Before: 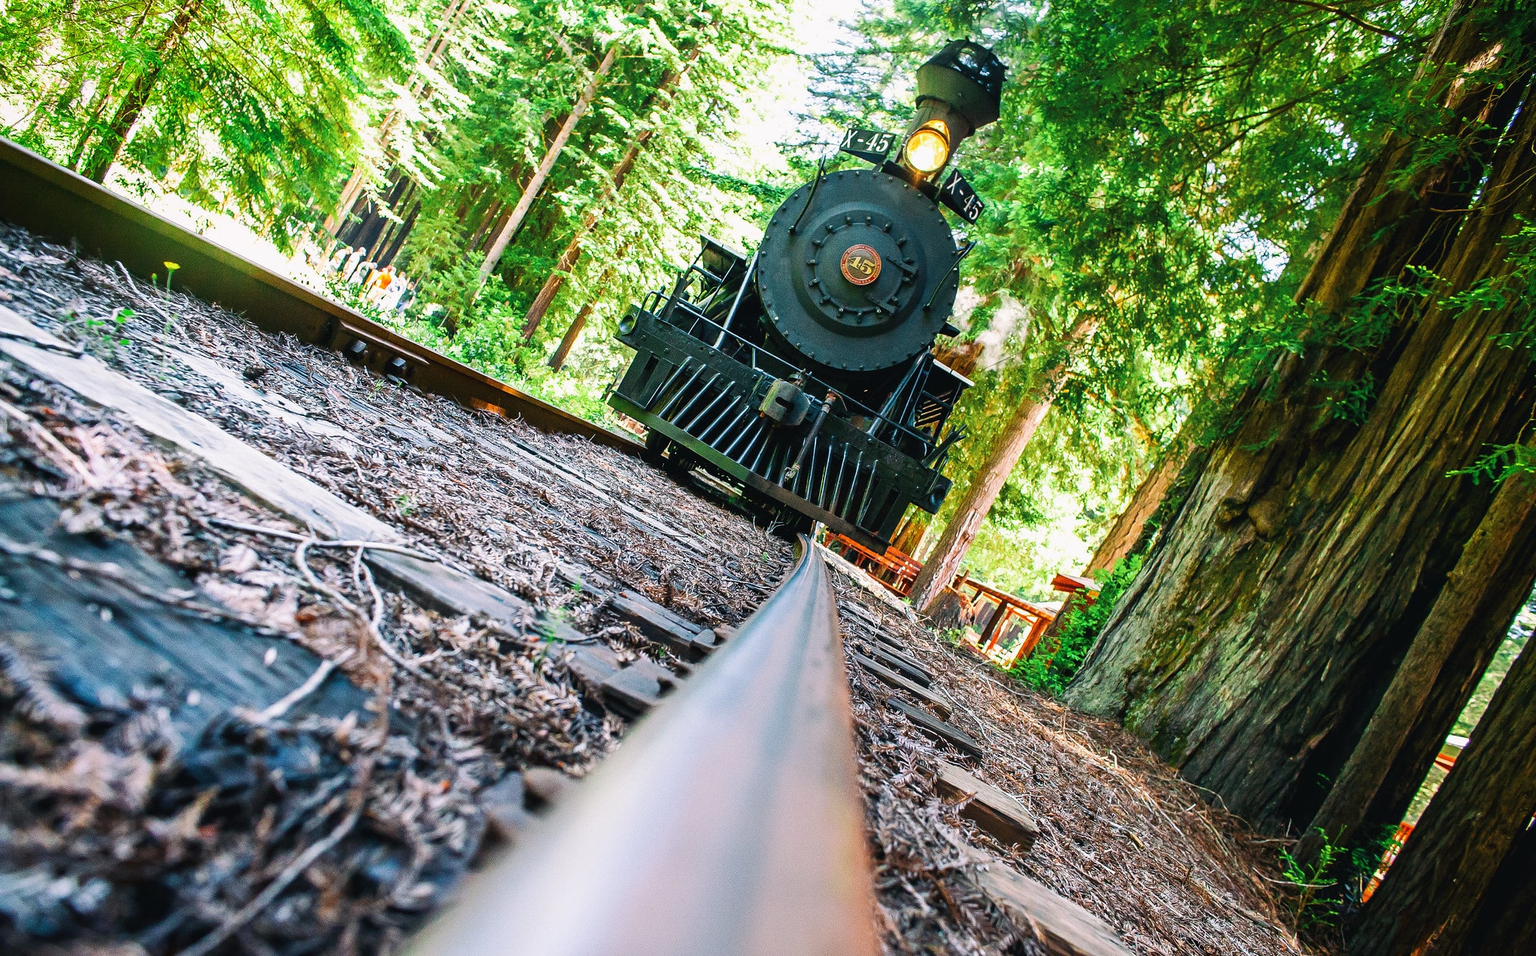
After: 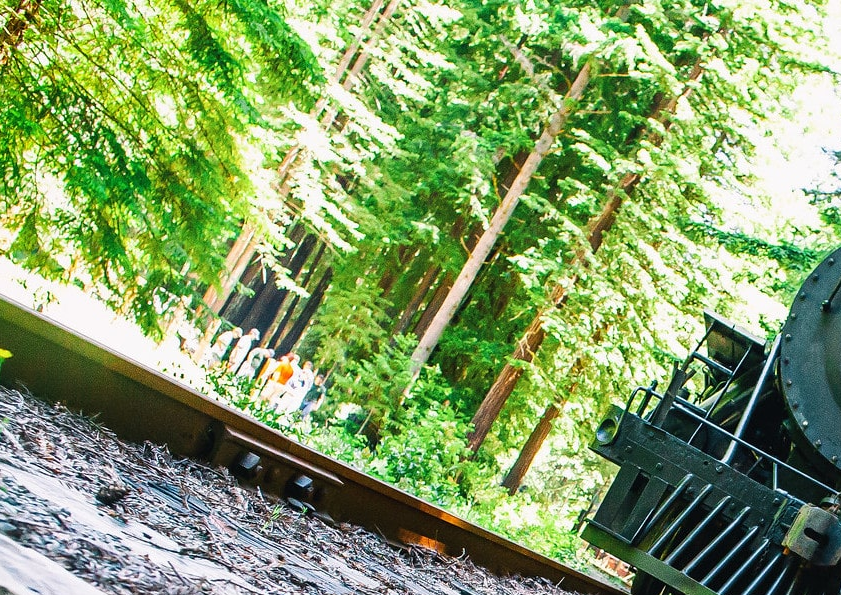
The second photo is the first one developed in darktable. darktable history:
crop and rotate: left 11.21%, top 0.064%, right 47.584%, bottom 53.094%
